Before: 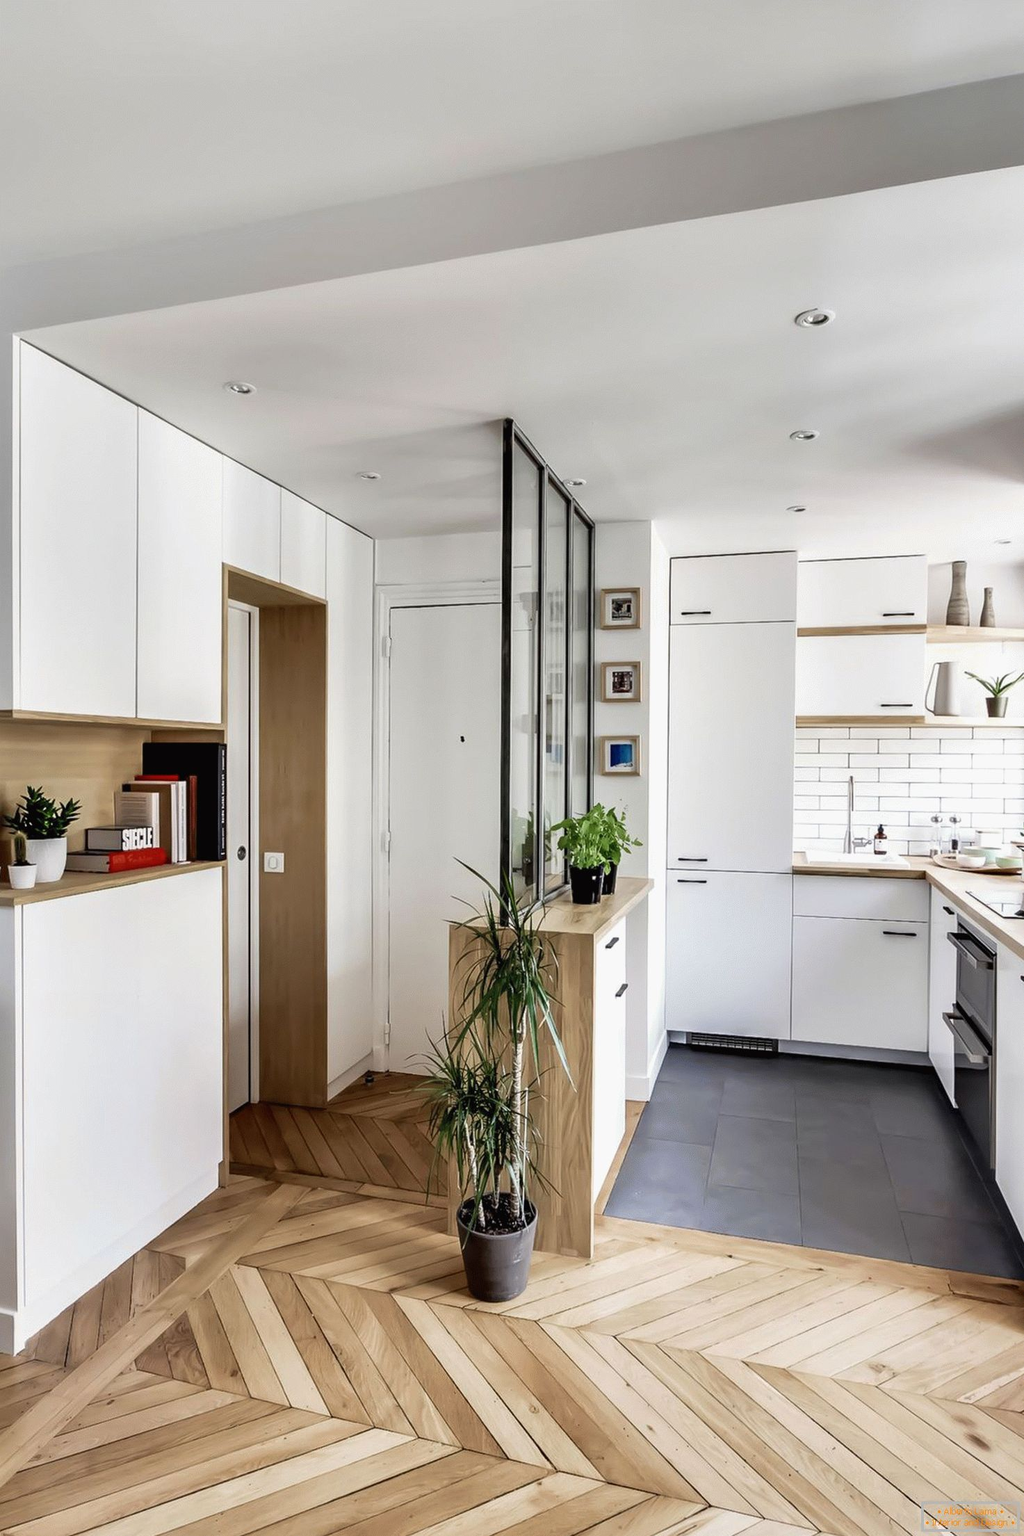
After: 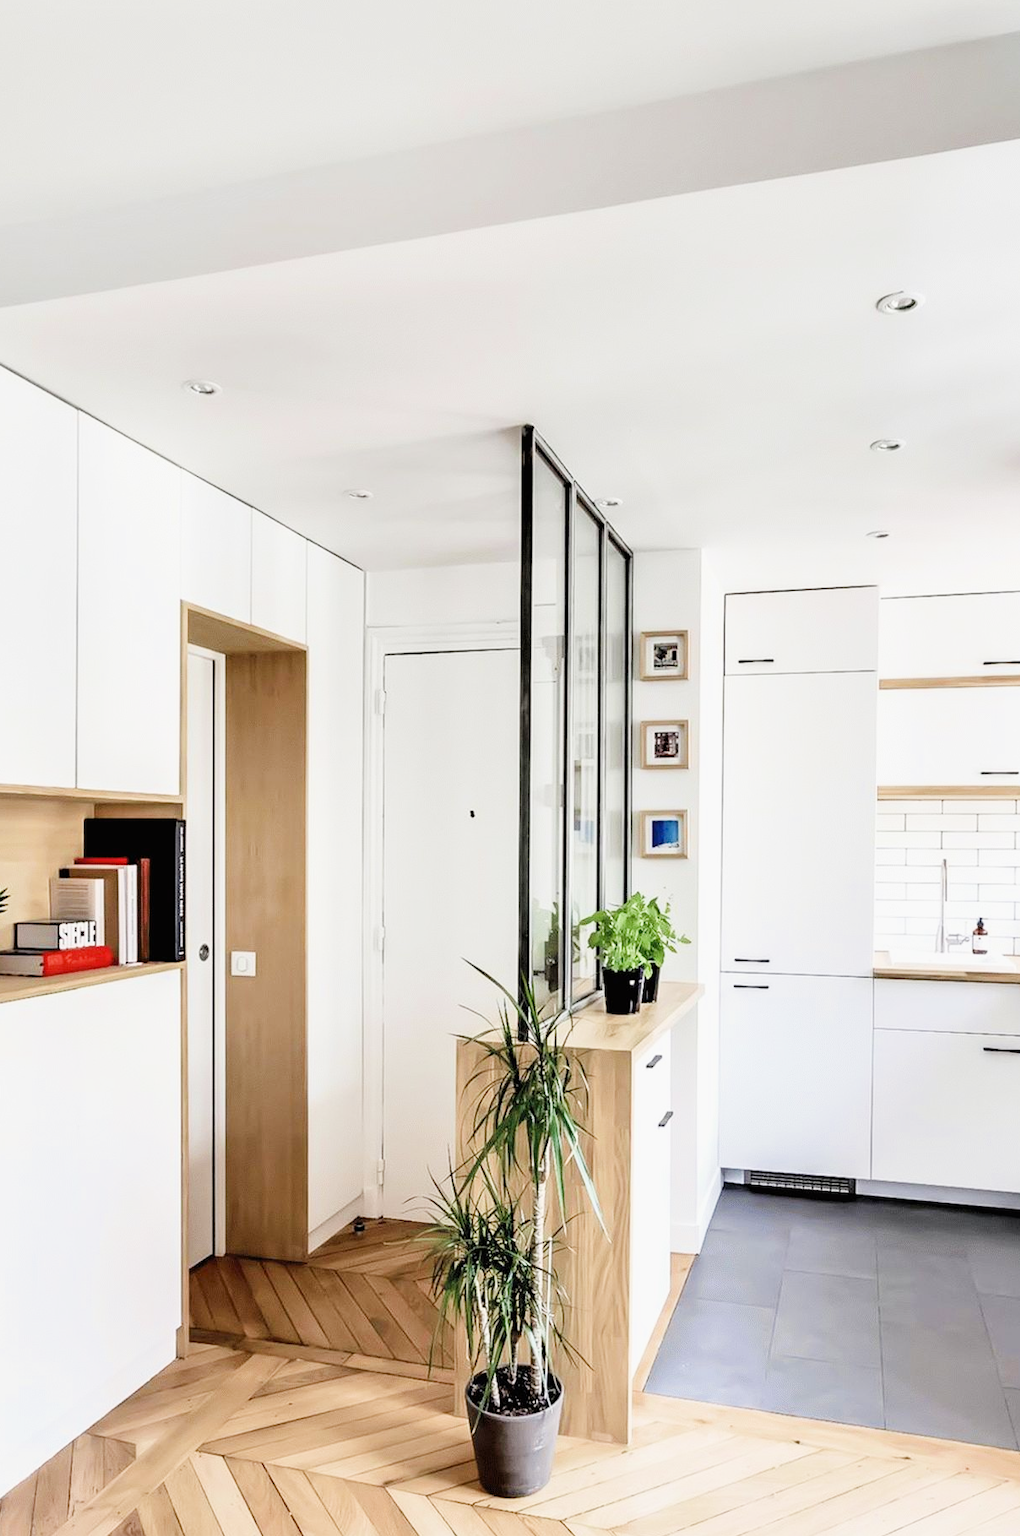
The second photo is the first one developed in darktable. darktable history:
filmic rgb: black relative exposure -7.65 EV, white relative exposure 4.56 EV, hardness 3.61
crop and rotate: left 7.307%, top 4.492%, right 10.622%, bottom 13.136%
exposure: exposure 1.482 EV, compensate highlight preservation false
